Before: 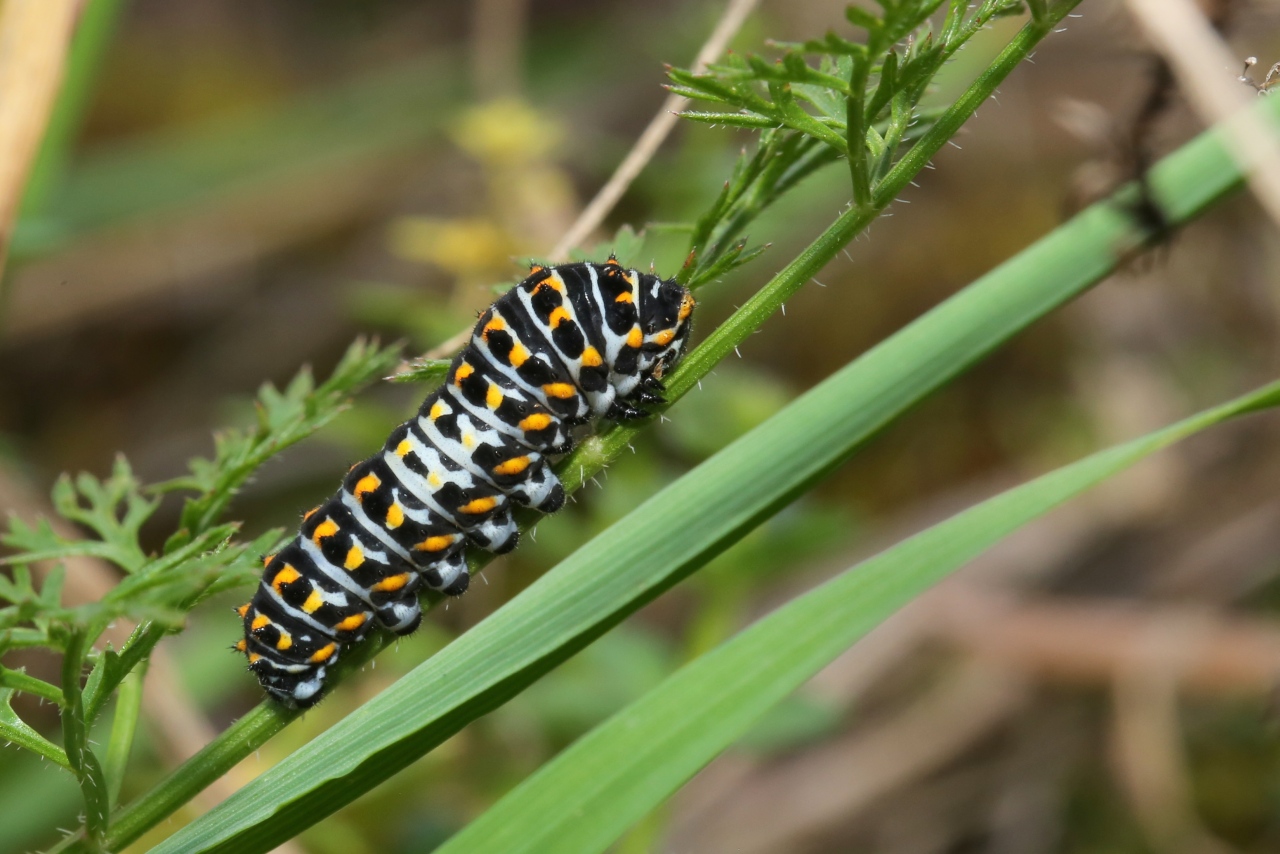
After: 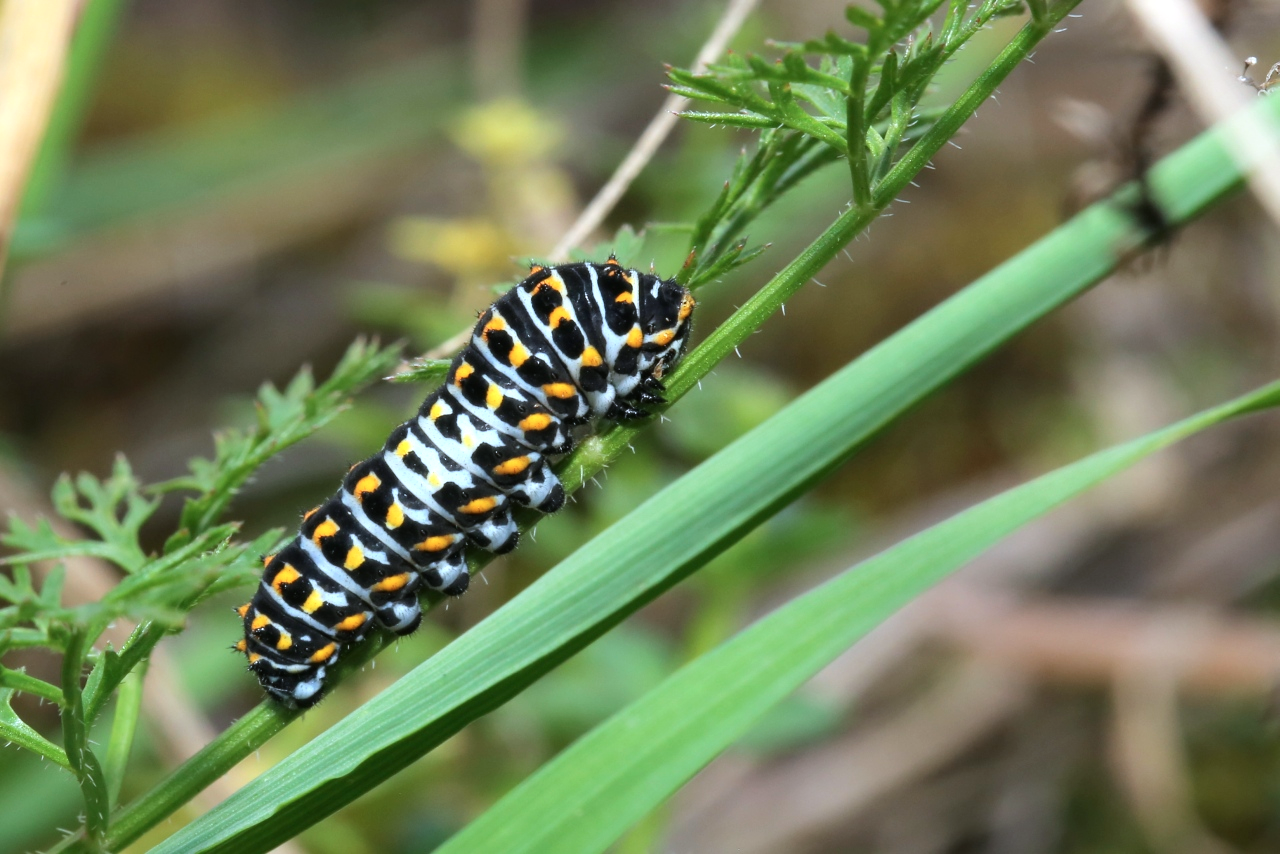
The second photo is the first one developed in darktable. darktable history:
tone equalizer: -8 EV -0.423 EV, -7 EV -0.376 EV, -6 EV -0.359 EV, -5 EV -0.184 EV, -3 EV 0.216 EV, -2 EV 0.35 EV, -1 EV 0.383 EV, +0 EV 0.443 EV
color calibration: x 0.372, y 0.386, temperature 4284.28 K
